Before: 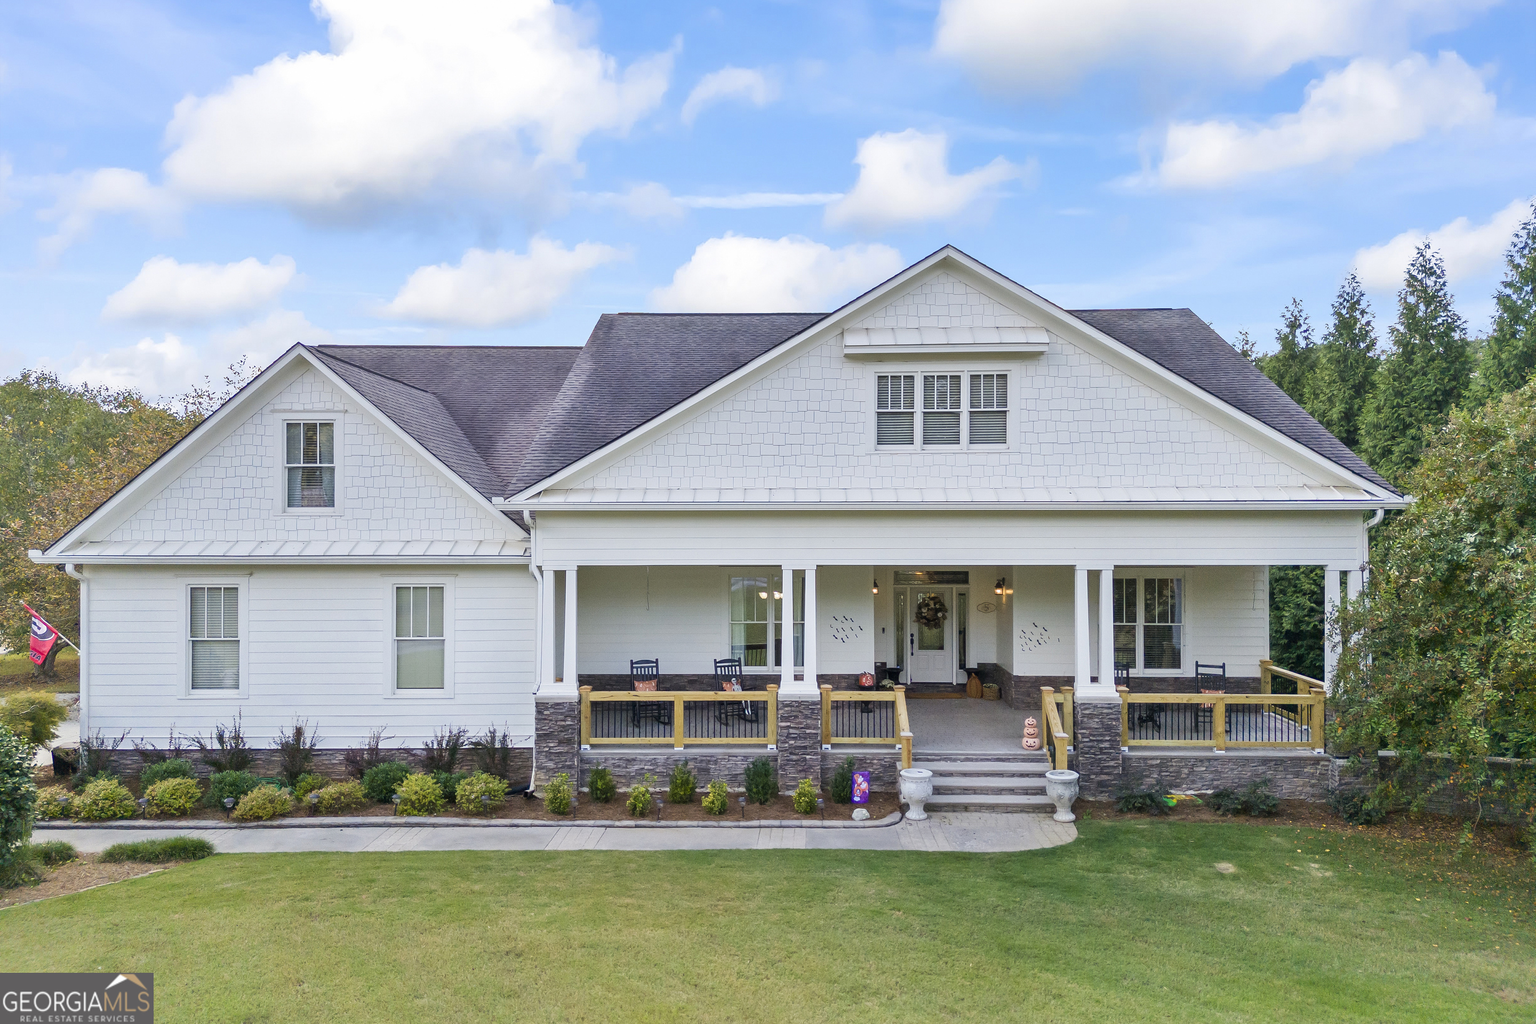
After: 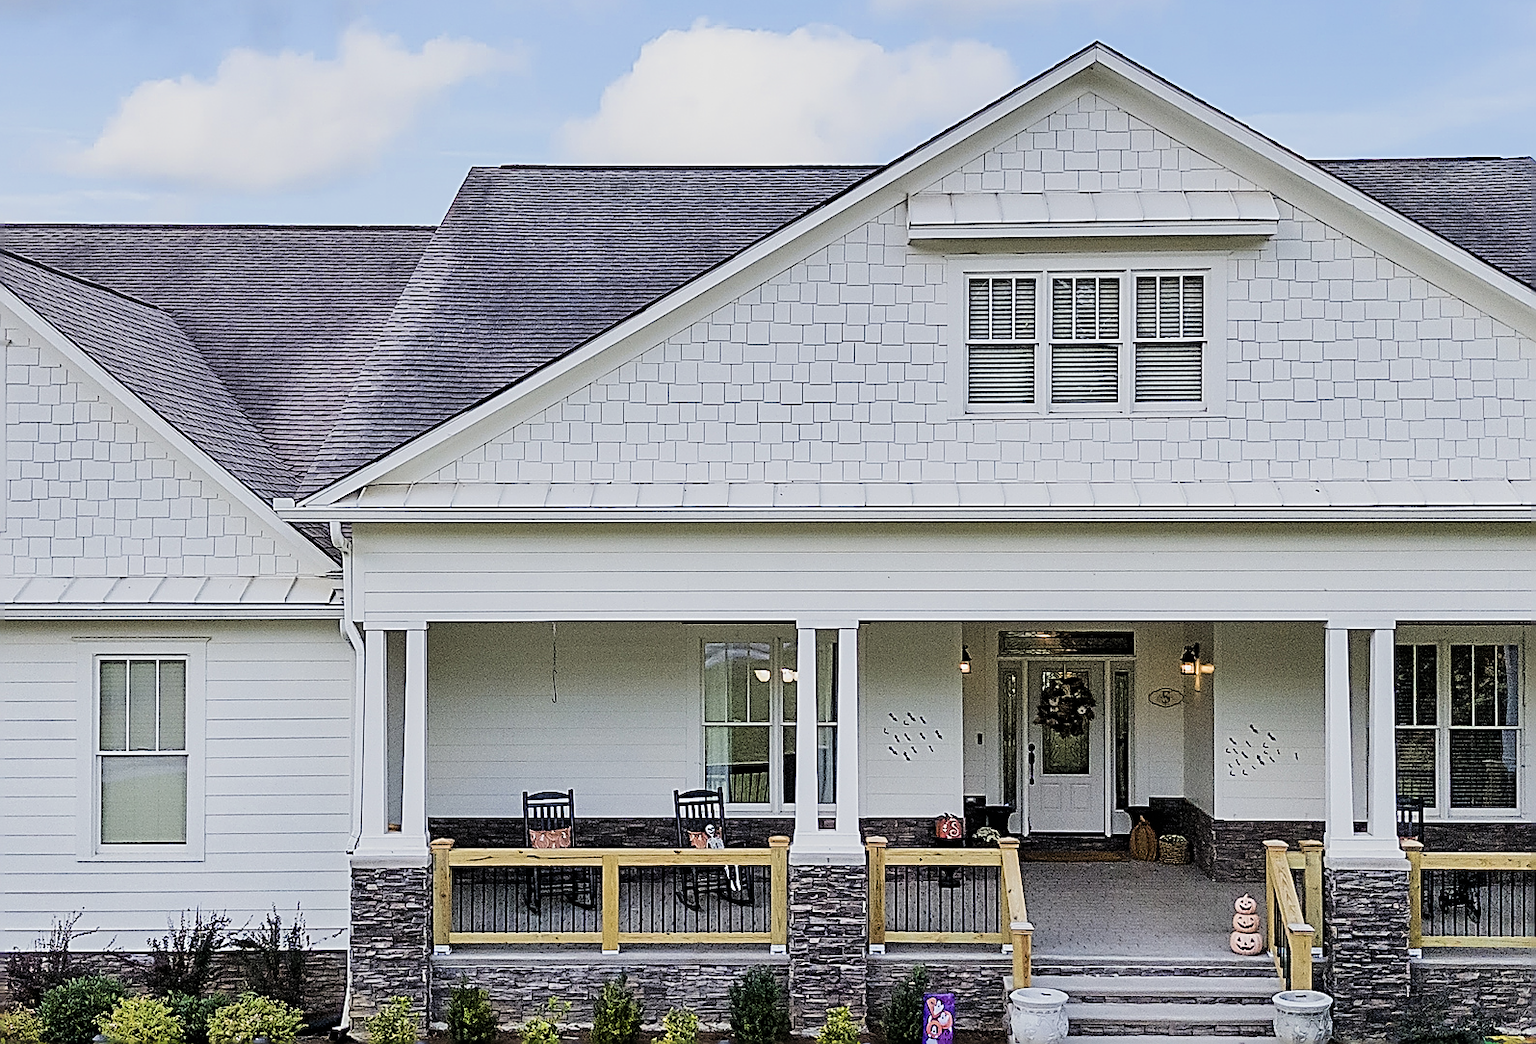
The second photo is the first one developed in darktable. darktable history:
crop and rotate: left 22.189%, top 21.621%, right 22.395%, bottom 21.831%
filmic rgb: black relative exposure -5.04 EV, white relative exposure 3.96 EV, hardness 2.88, contrast 1.301
sharpen: amount 1.855
